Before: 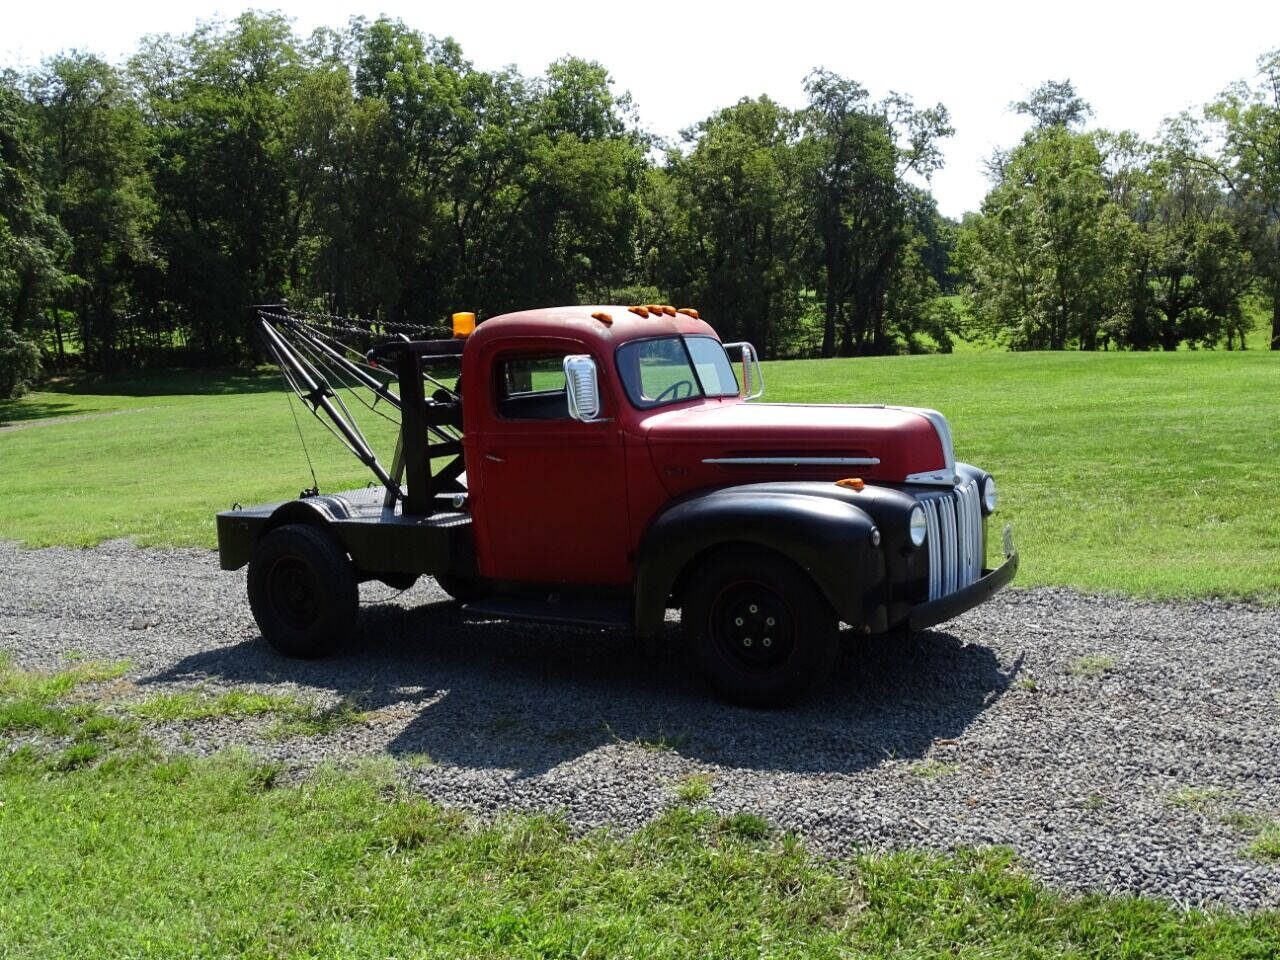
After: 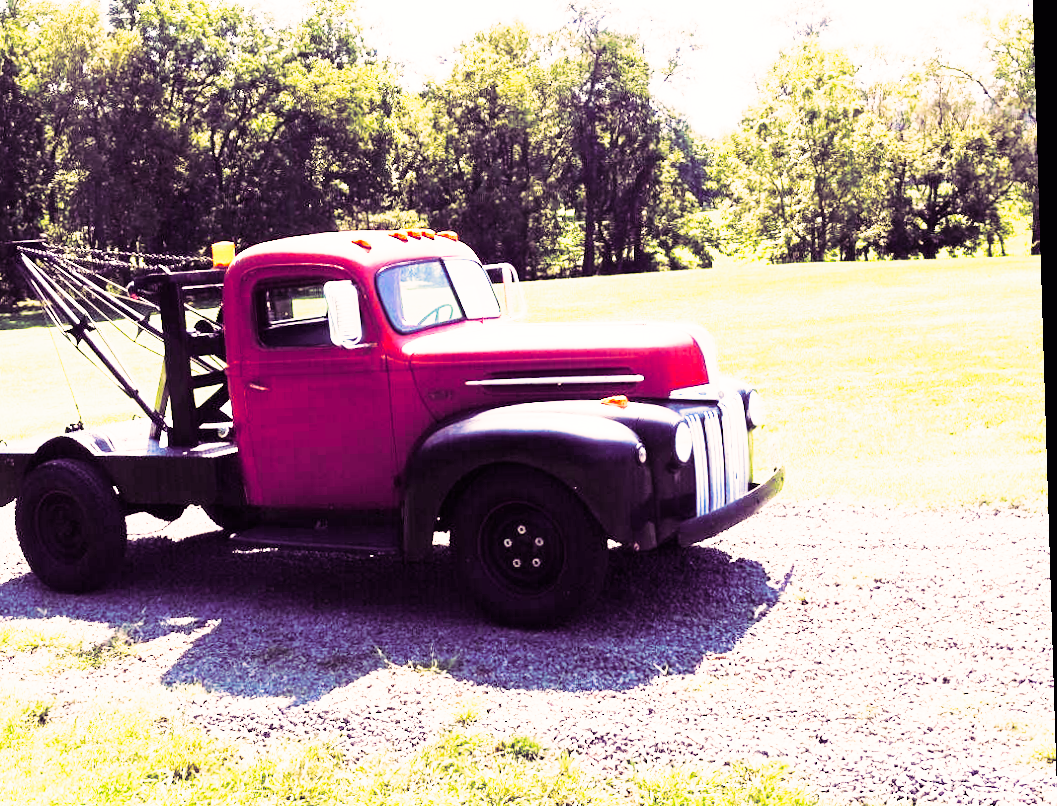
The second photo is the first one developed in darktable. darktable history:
crop: left 19.159%, top 9.58%, bottom 9.58%
tone equalizer: on, module defaults
rotate and perspective: rotation -1.75°, automatic cropping off
base curve: curves: ch0 [(0, 0) (0.007, 0.004) (0.027, 0.03) (0.046, 0.07) (0.207, 0.54) (0.442, 0.872) (0.673, 0.972) (1, 1)], preserve colors none
split-toning: shadows › hue 277.2°, shadows › saturation 0.74
velvia: on, module defaults
exposure: black level correction 0, exposure 1.625 EV, compensate exposure bias true, compensate highlight preservation false
color correction: highlights a* 14.52, highlights b* 4.84
